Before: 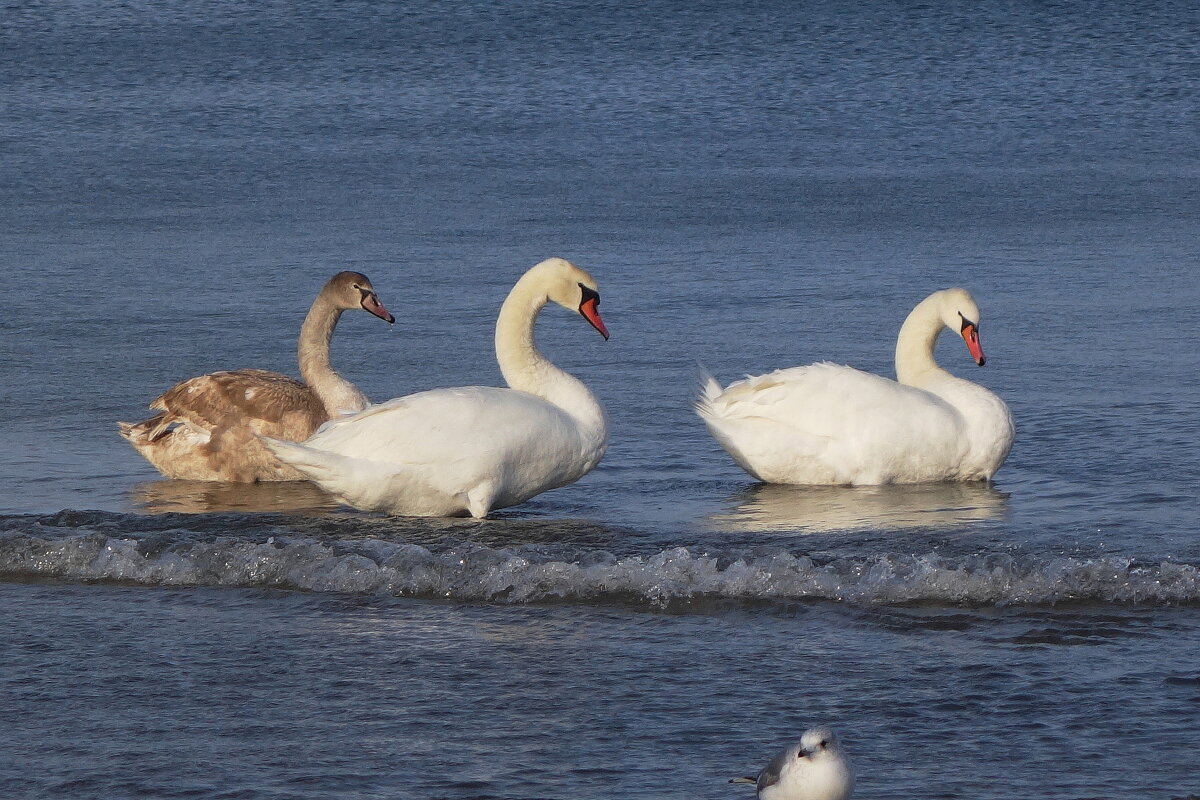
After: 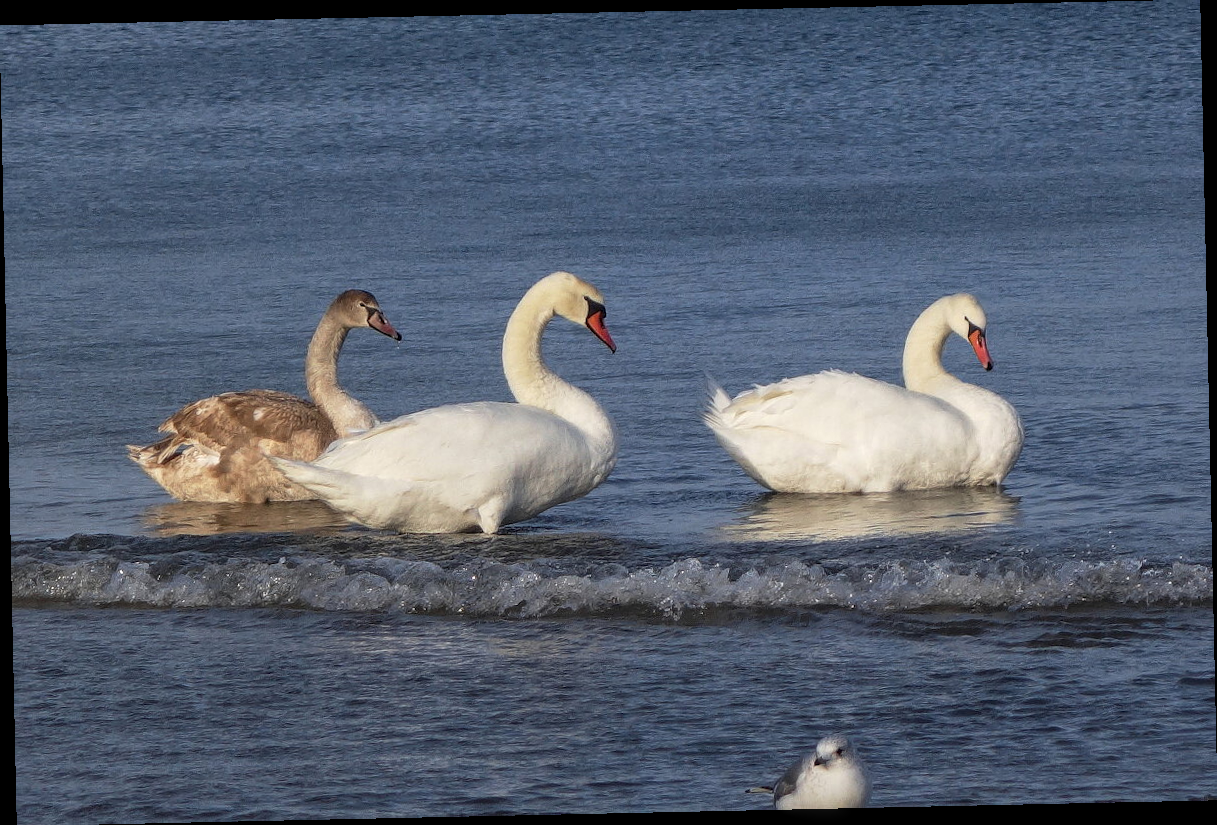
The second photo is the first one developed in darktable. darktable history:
rotate and perspective: rotation -1.24°, automatic cropping off
local contrast: on, module defaults
